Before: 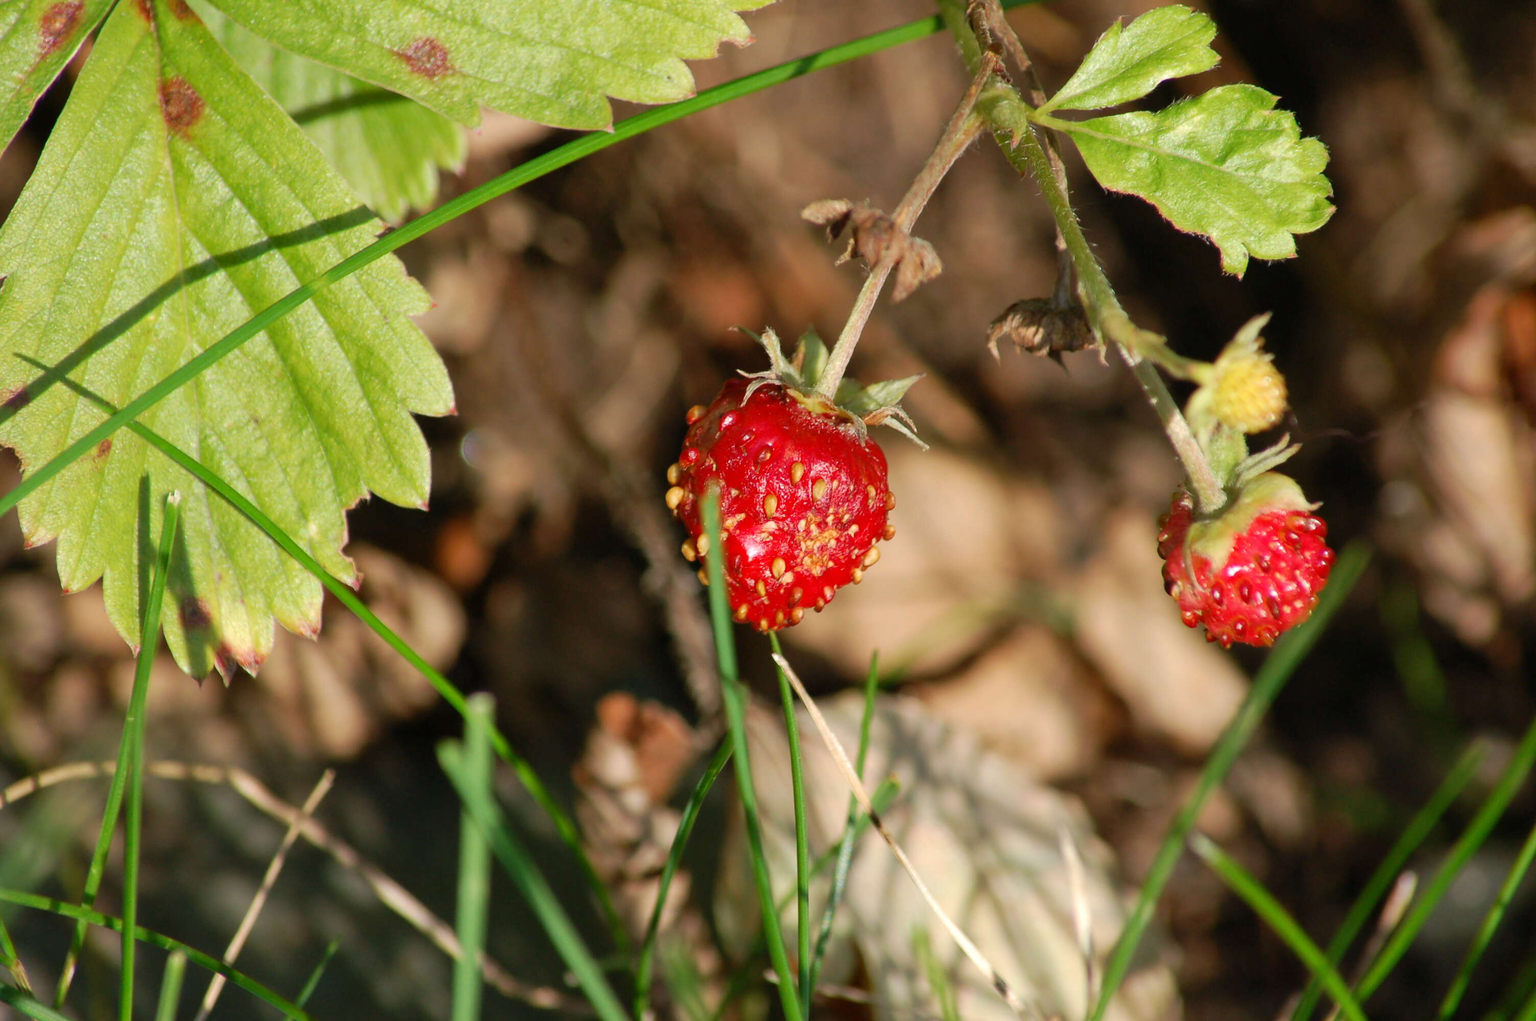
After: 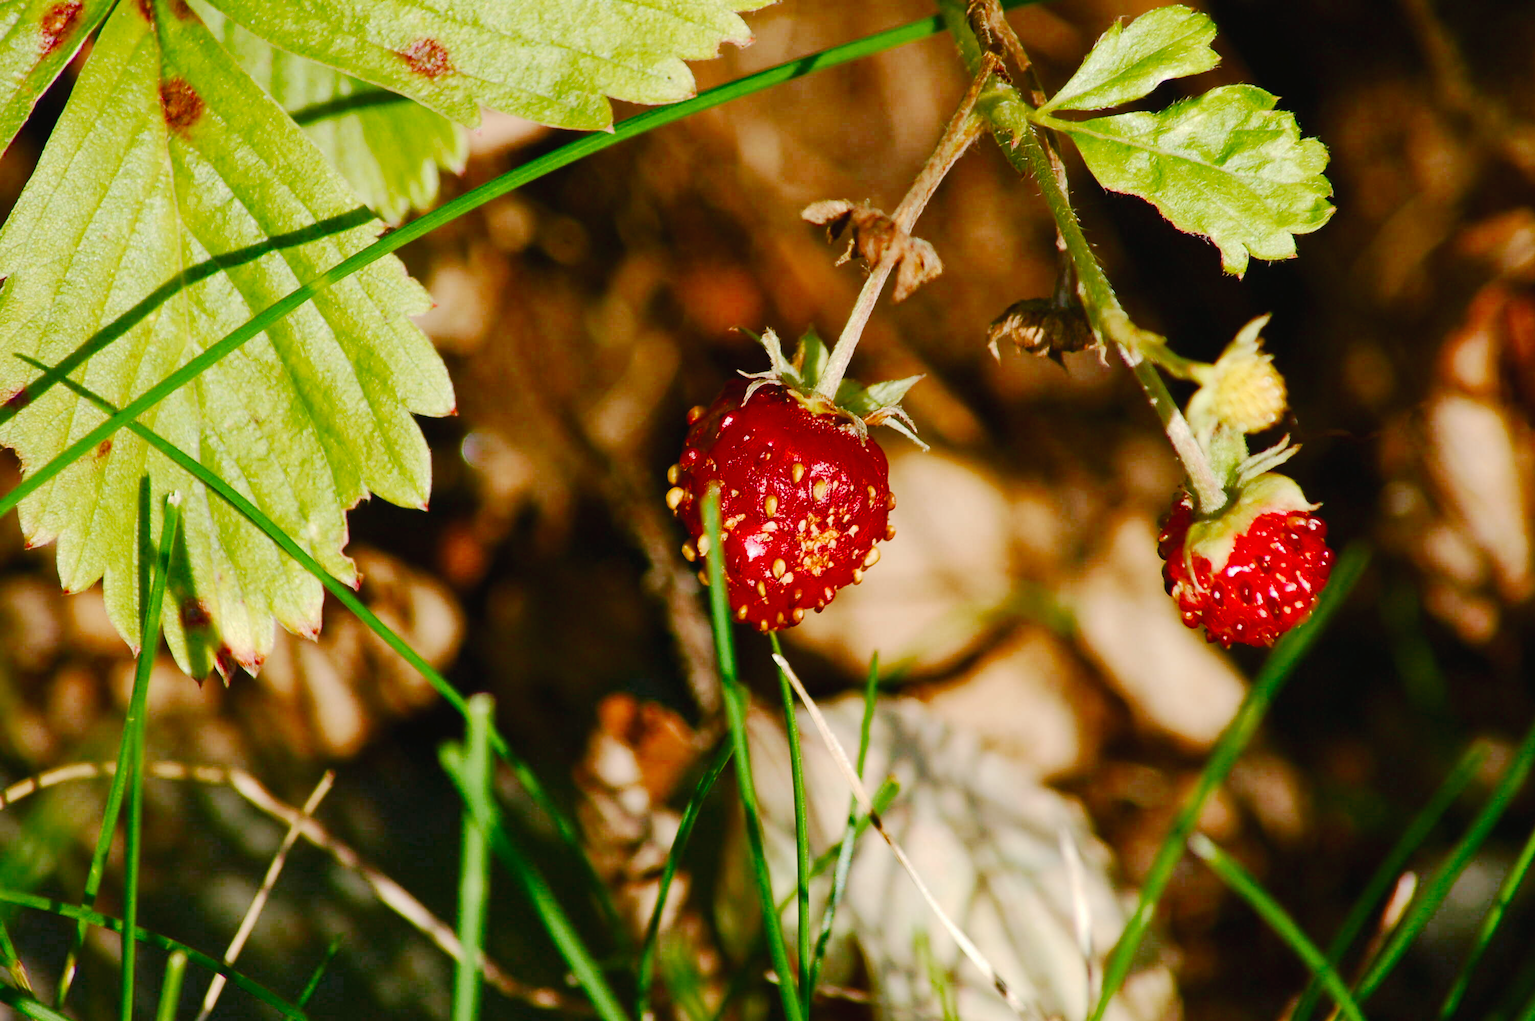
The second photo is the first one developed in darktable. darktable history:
tone curve: curves: ch0 [(0, 0) (0.003, 0.02) (0.011, 0.023) (0.025, 0.028) (0.044, 0.045) (0.069, 0.063) (0.1, 0.09) (0.136, 0.122) (0.177, 0.166) (0.224, 0.223) (0.277, 0.297) (0.335, 0.384) (0.399, 0.461) (0.468, 0.549) (0.543, 0.632) (0.623, 0.705) (0.709, 0.772) (0.801, 0.844) (0.898, 0.91) (1, 1)], preserve colors none
color balance rgb: shadows lift › chroma 0.691%, shadows lift › hue 110.29°, perceptual saturation grading › global saturation 20%, perceptual saturation grading › highlights -24.745%, perceptual saturation grading › shadows 49.701%, saturation formula JzAzBz (2021)
